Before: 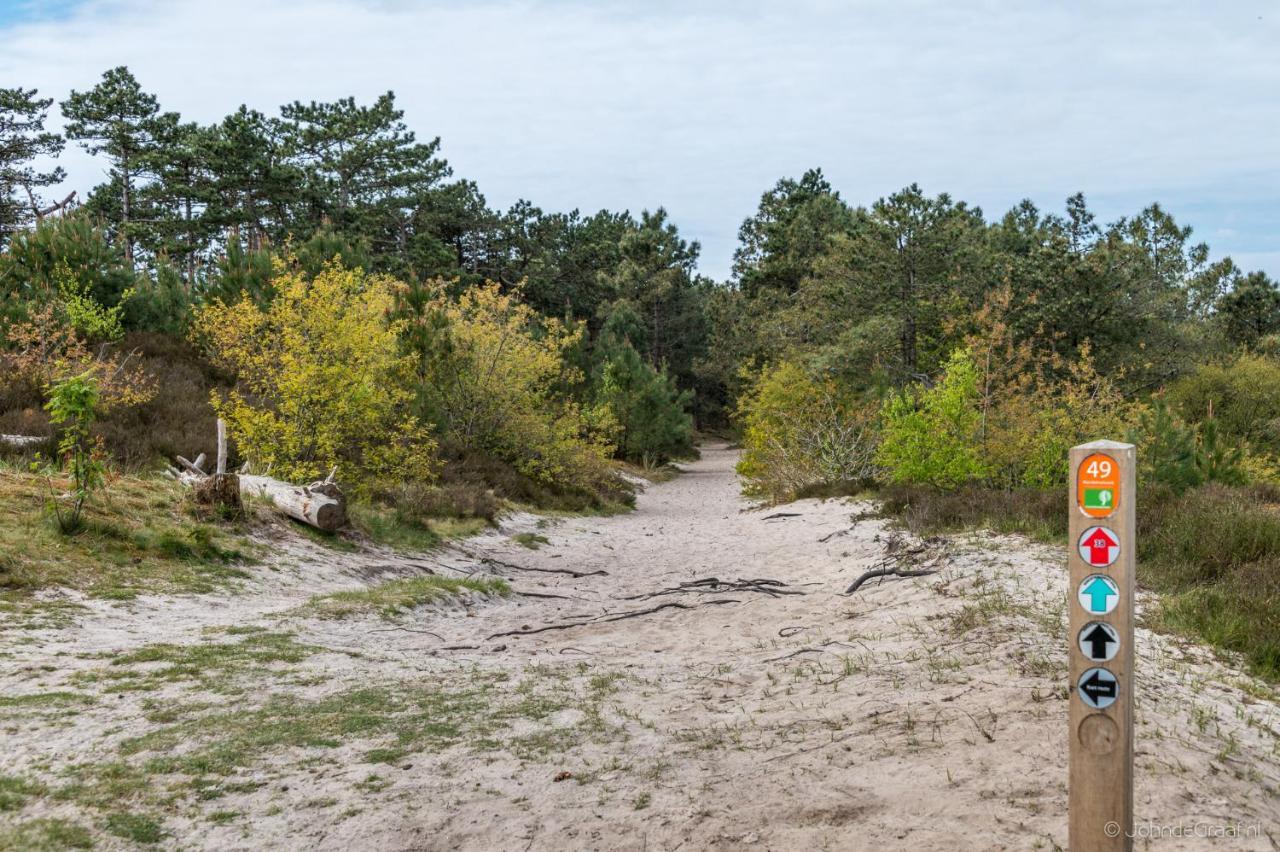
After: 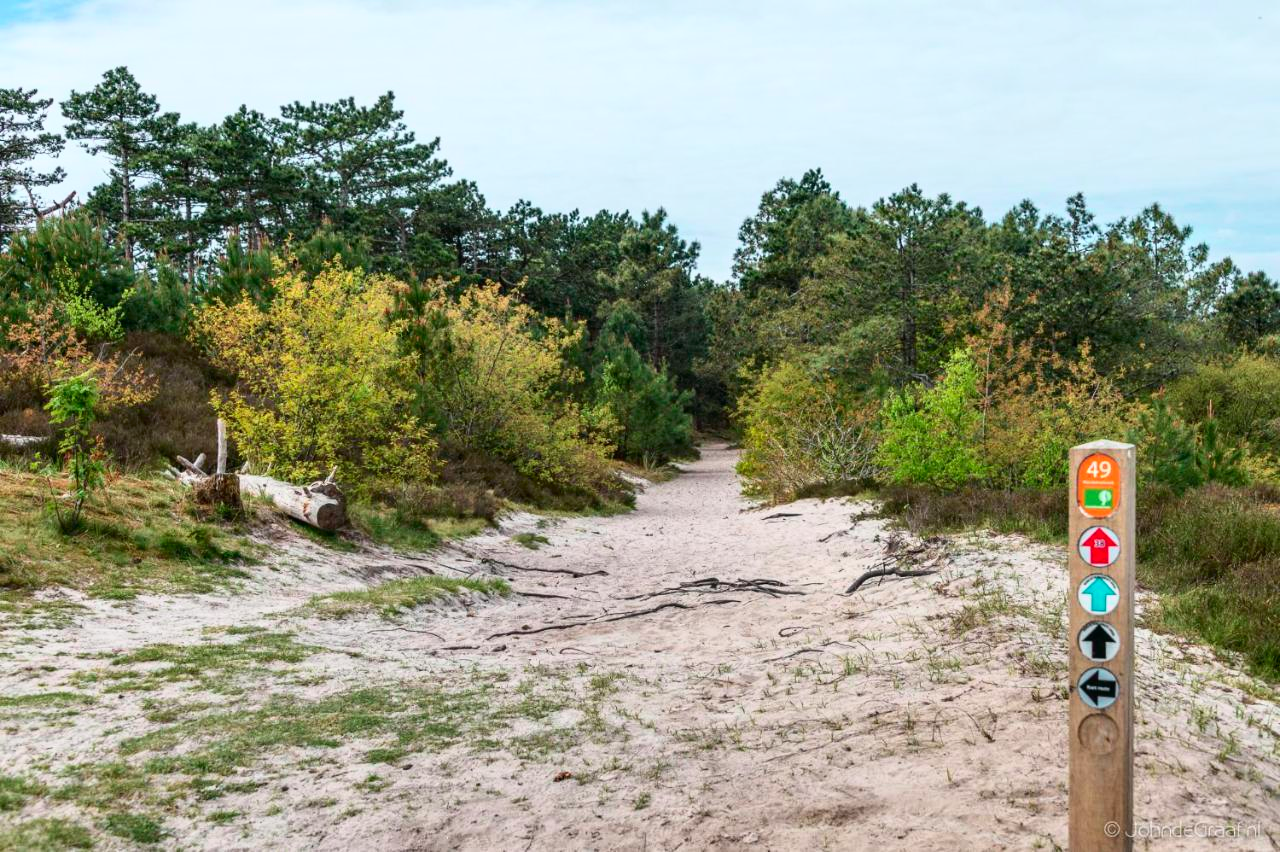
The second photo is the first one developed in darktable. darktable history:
tone curve: curves: ch0 [(0, 0.01) (0.037, 0.032) (0.131, 0.108) (0.275, 0.258) (0.483, 0.512) (0.61, 0.661) (0.696, 0.76) (0.792, 0.867) (0.911, 0.955) (0.997, 0.995)]; ch1 [(0, 0) (0.308, 0.268) (0.425, 0.383) (0.503, 0.502) (0.529, 0.543) (0.706, 0.754) (0.869, 0.907) (1, 1)]; ch2 [(0, 0) (0.228, 0.196) (0.336, 0.315) (0.399, 0.403) (0.485, 0.487) (0.502, 0.502) (0.525, 0.523) (0.545, 0.552) (0.587, 0.61) (0.636, 0.654) (0.711, 0.729) (0.855, 0.87) (0.998, 0.977)], color space Lab, independent channels, preserve colors none
